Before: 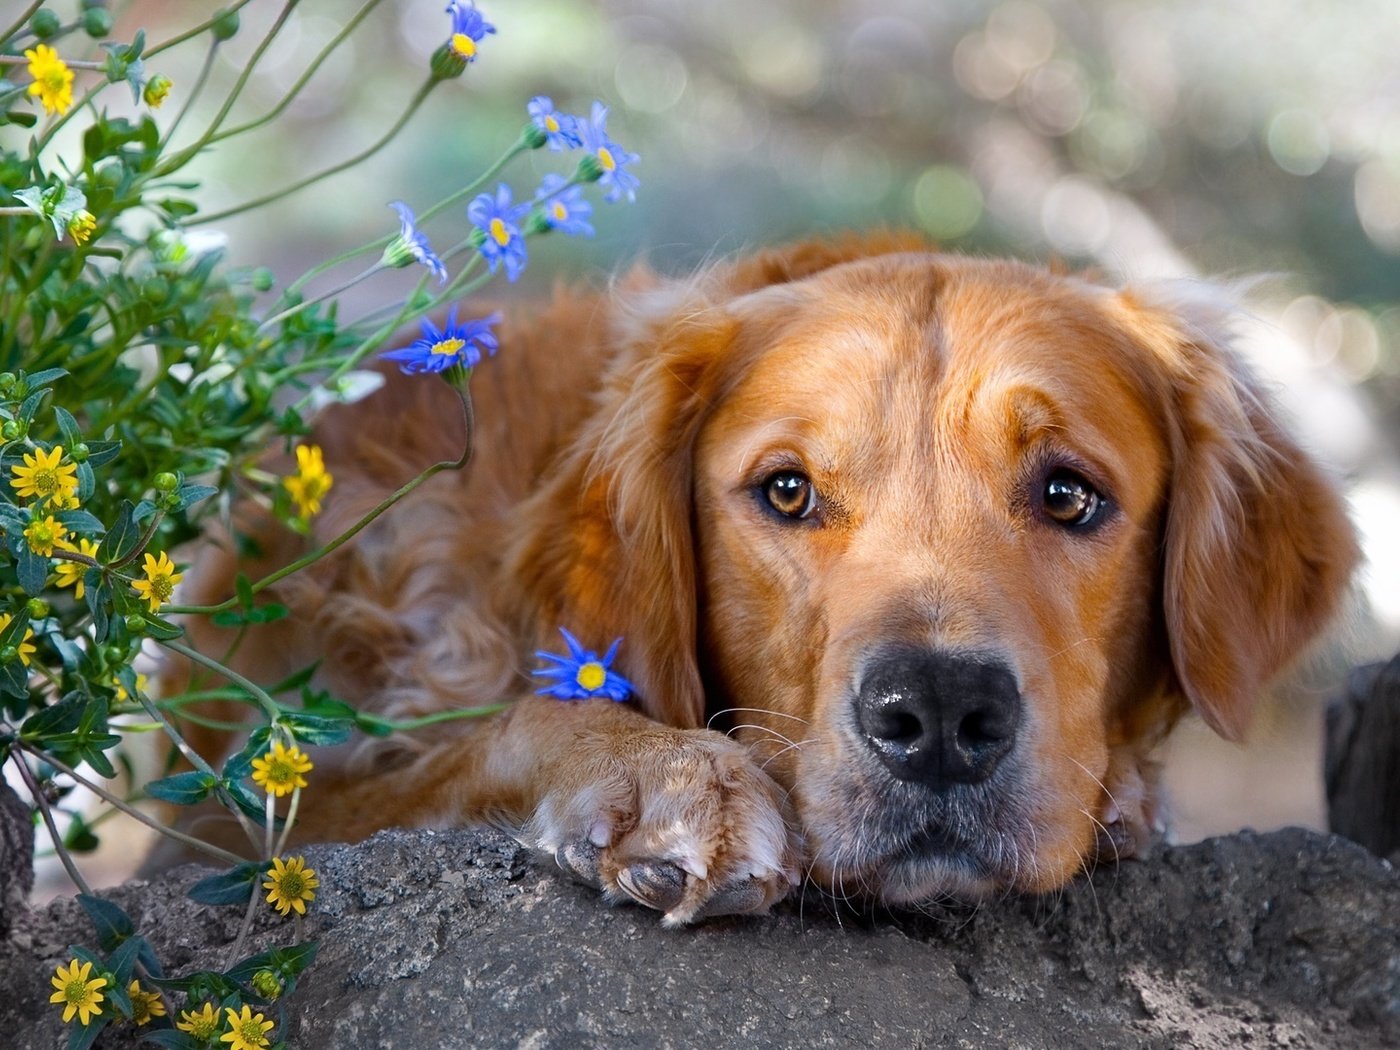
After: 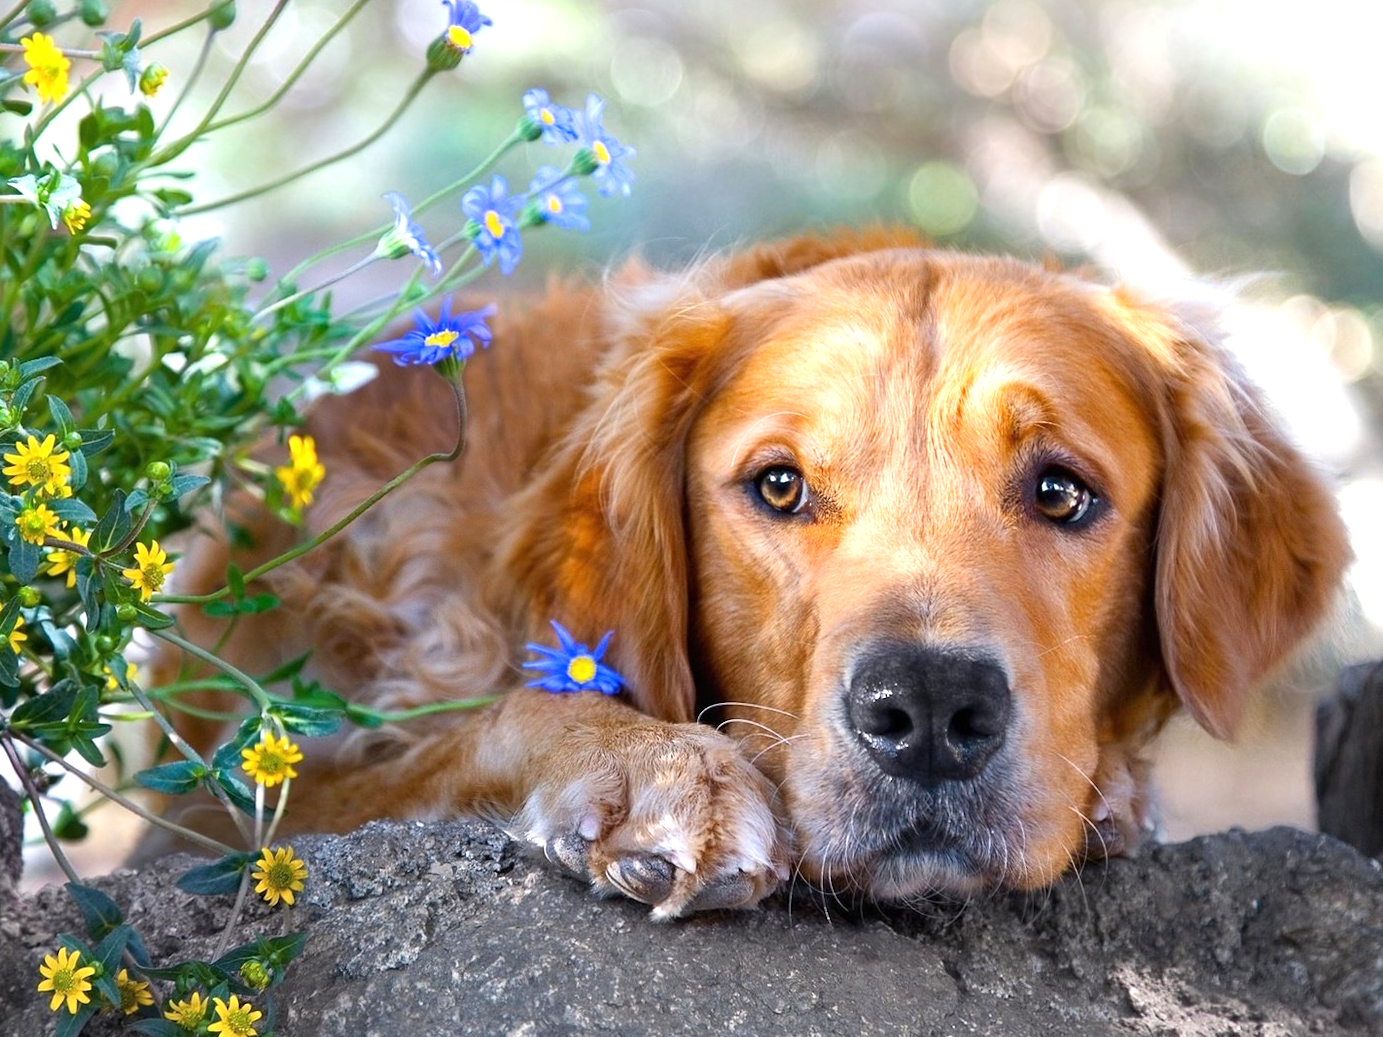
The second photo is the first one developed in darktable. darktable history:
exposure: black level correction 0, exposure 0.7 EV, compensate exposure bias true, compensate highlight preservation false
crop and rotate: angle -0.5°
